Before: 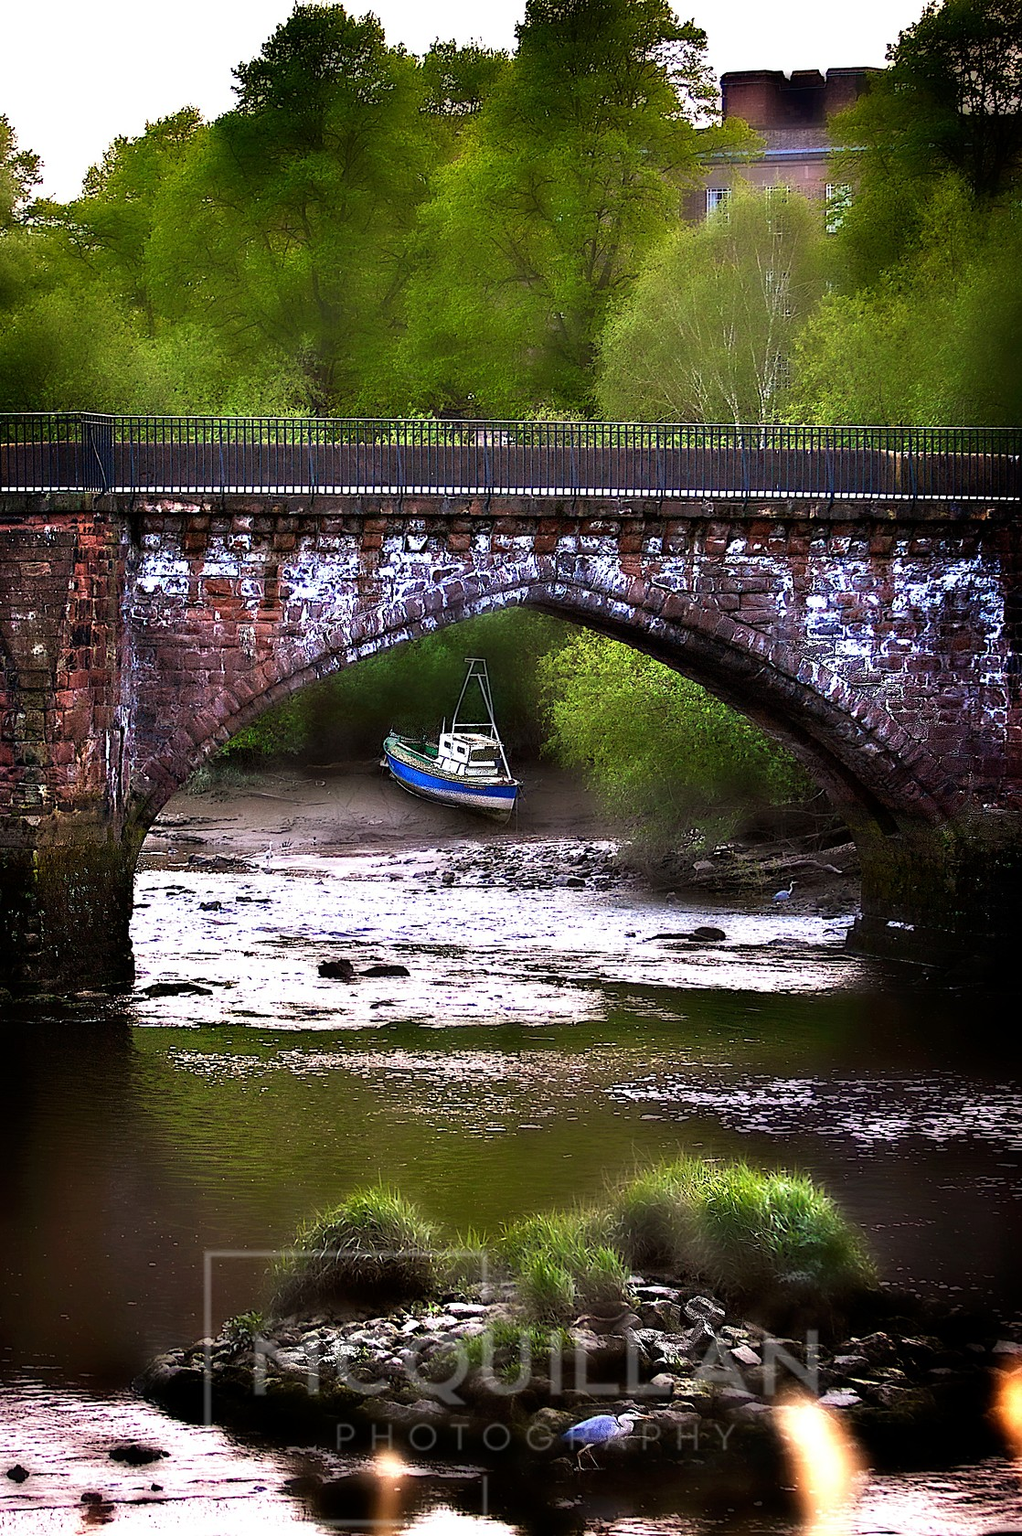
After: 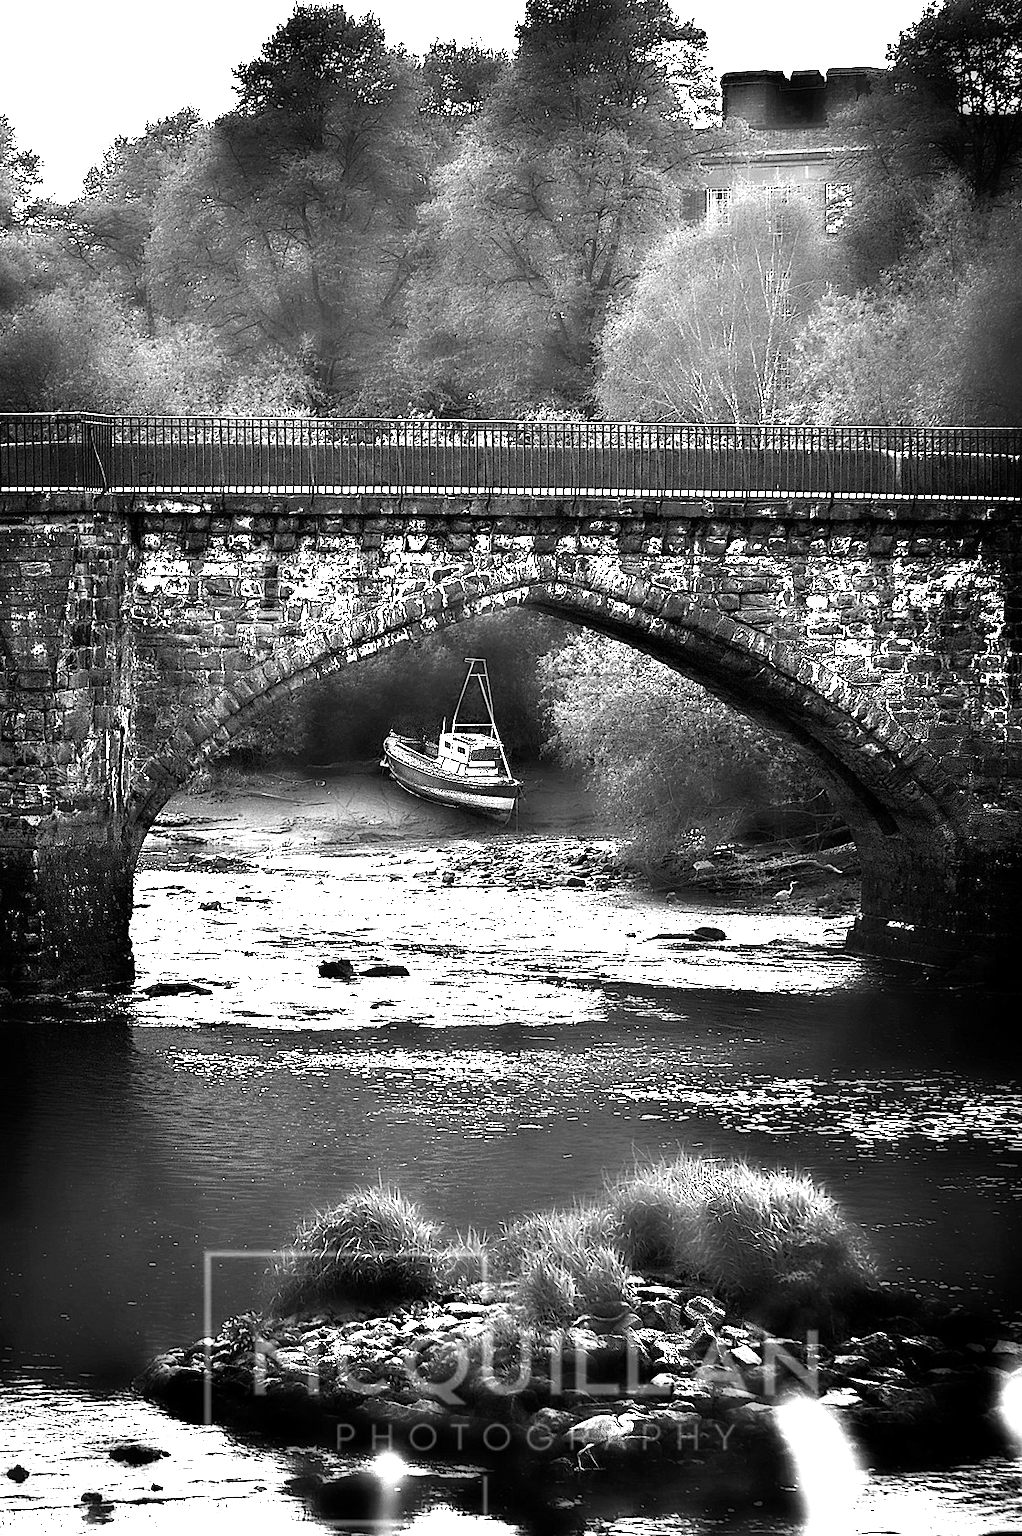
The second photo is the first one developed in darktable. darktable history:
monochrome: on, module defaults
color correction: saturation 0.8
color balance rgb: linear chroma grading › shadows -10%, linear chroma grading › global chroma 20%, perceptual saturation grading › global saturation 15%, perceptual brilliance grading › global brilliance 30%, perceptual brilliance grading › highlights 12%, perceptual brilliance grading › mid-tones 24%, global vibrance 20%
